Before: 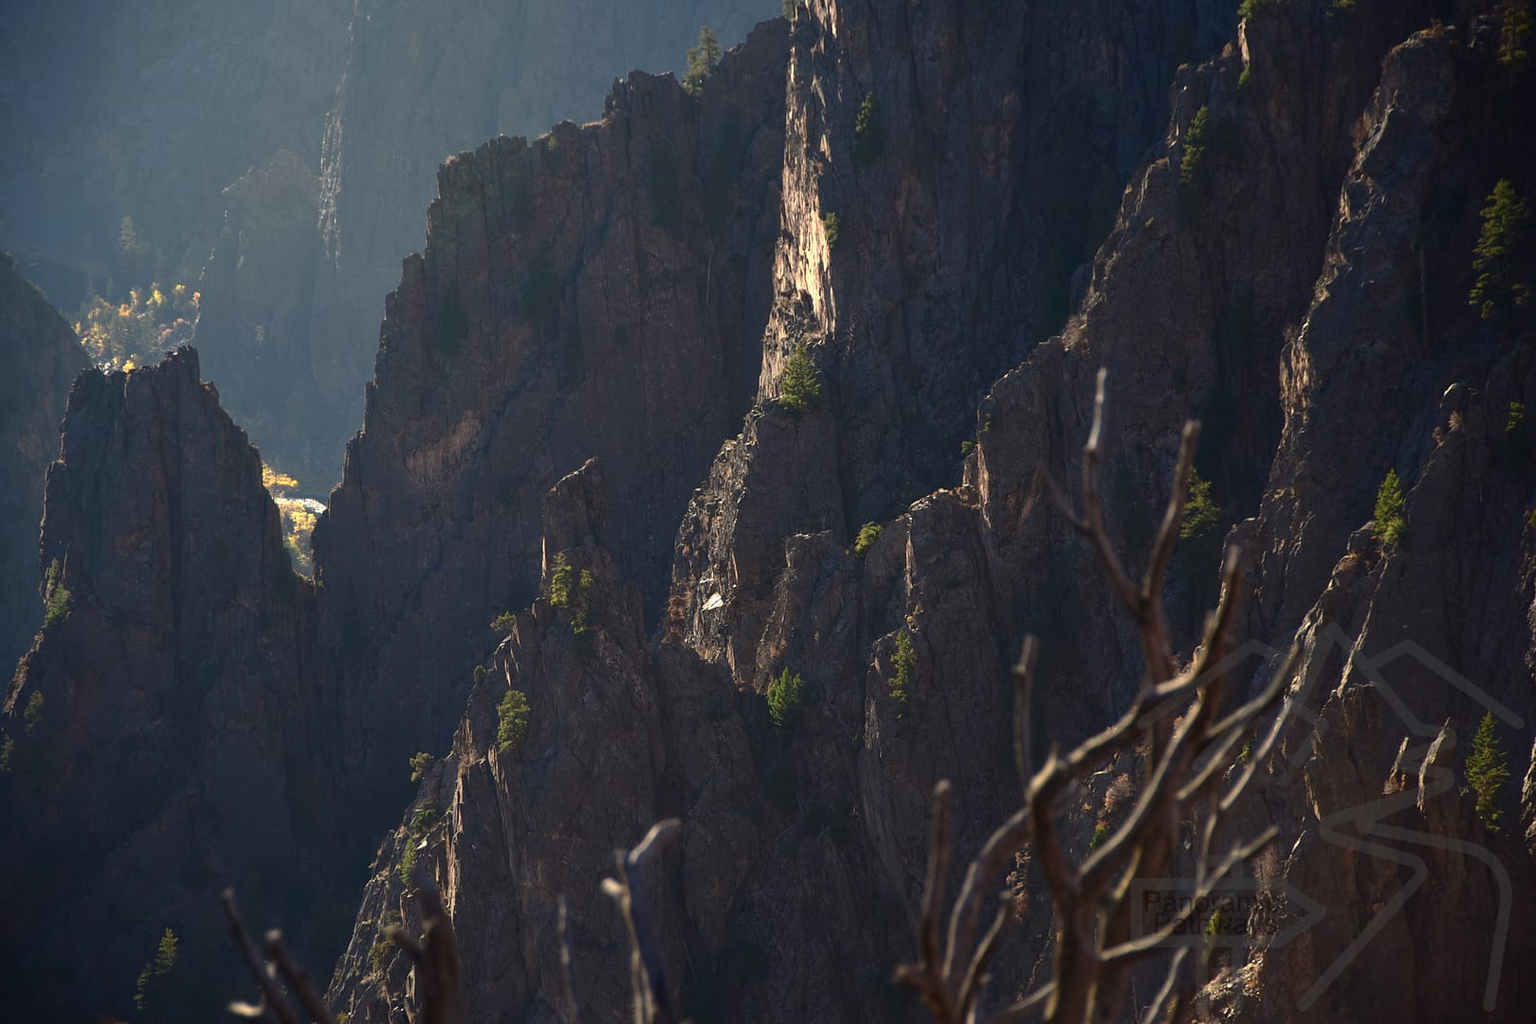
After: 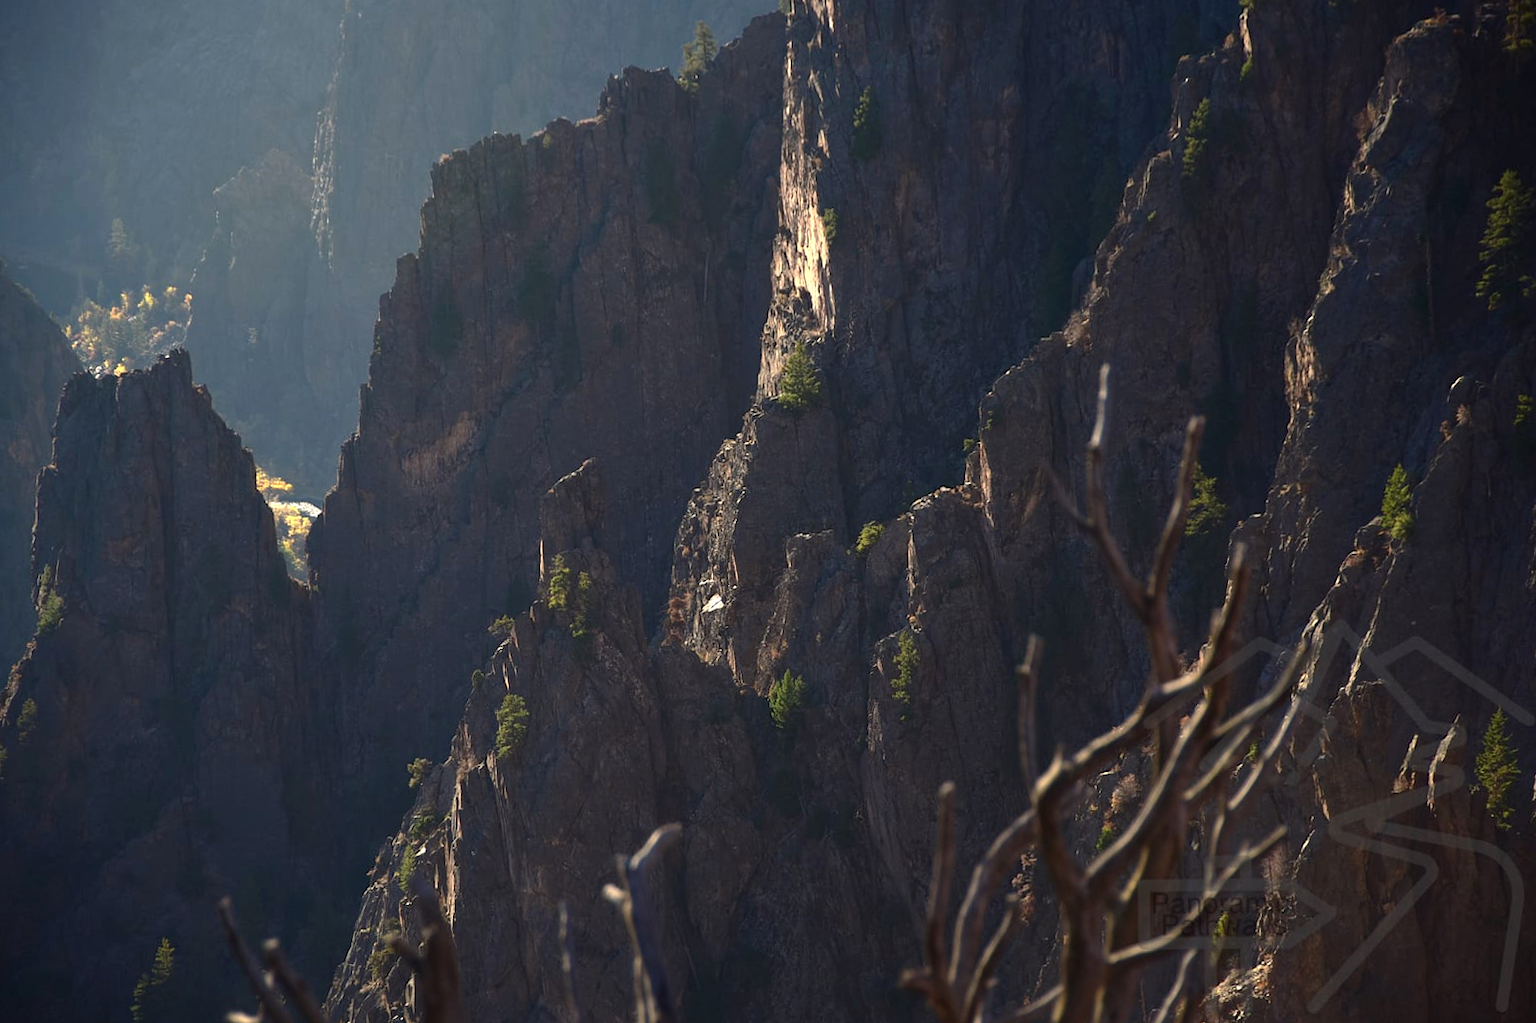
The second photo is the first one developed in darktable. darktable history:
levels: levels [0, 0.474, 0.947]
rotate and perspective: rotation -0.45°, automatic cropping original format, crop left 0.008, crop right 0.992, crop top 0.012, crop bottom 0.988
